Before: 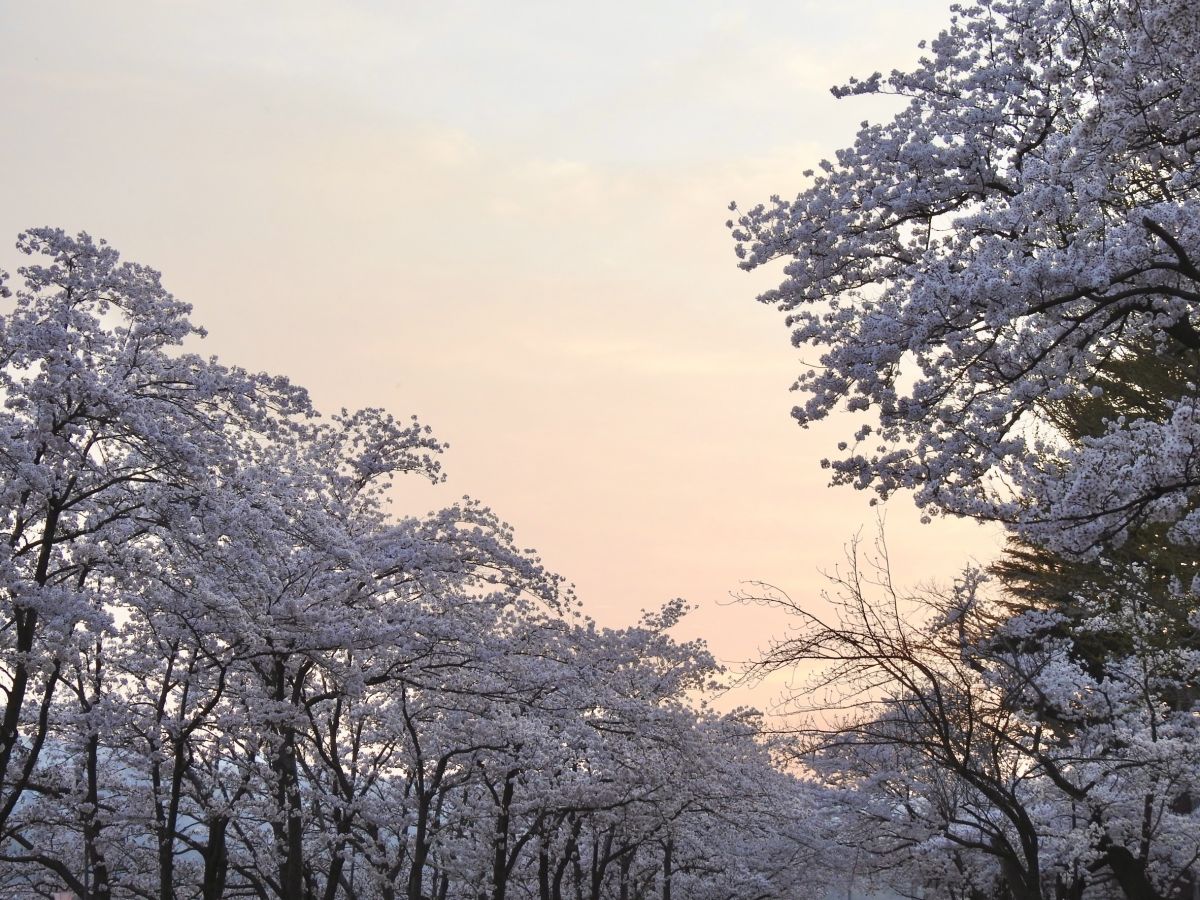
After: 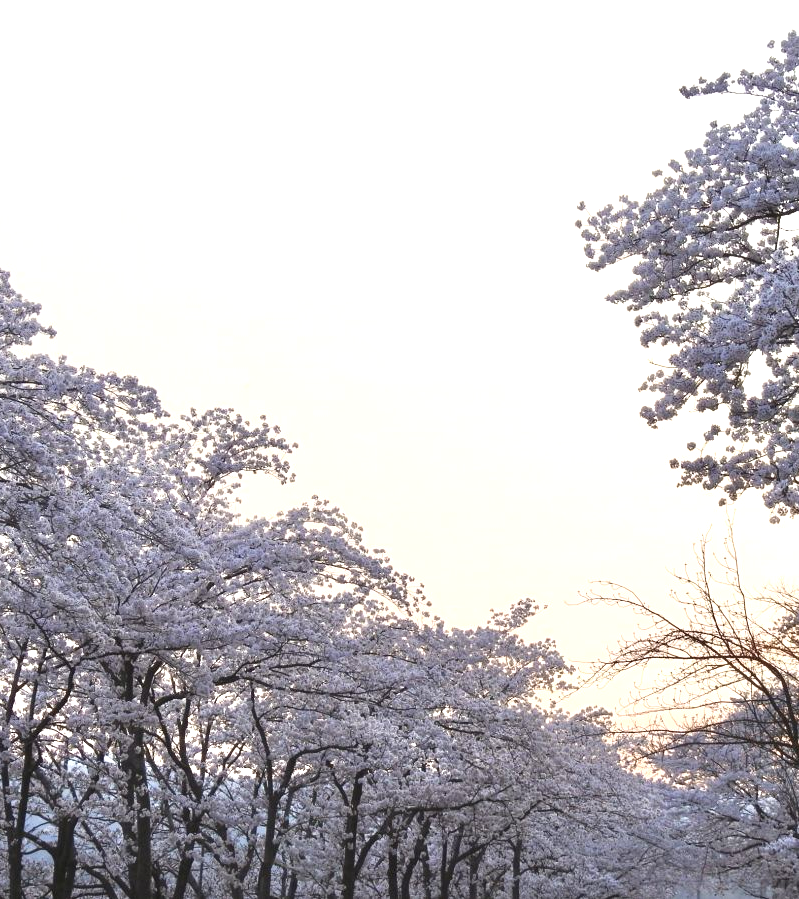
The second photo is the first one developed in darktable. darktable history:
exposure: black level correction 0, exposure 0.7 EV, compensate exposure bias true, compensate highlight preservation false
crop and rotate: left 12.648%, right 20.685%
